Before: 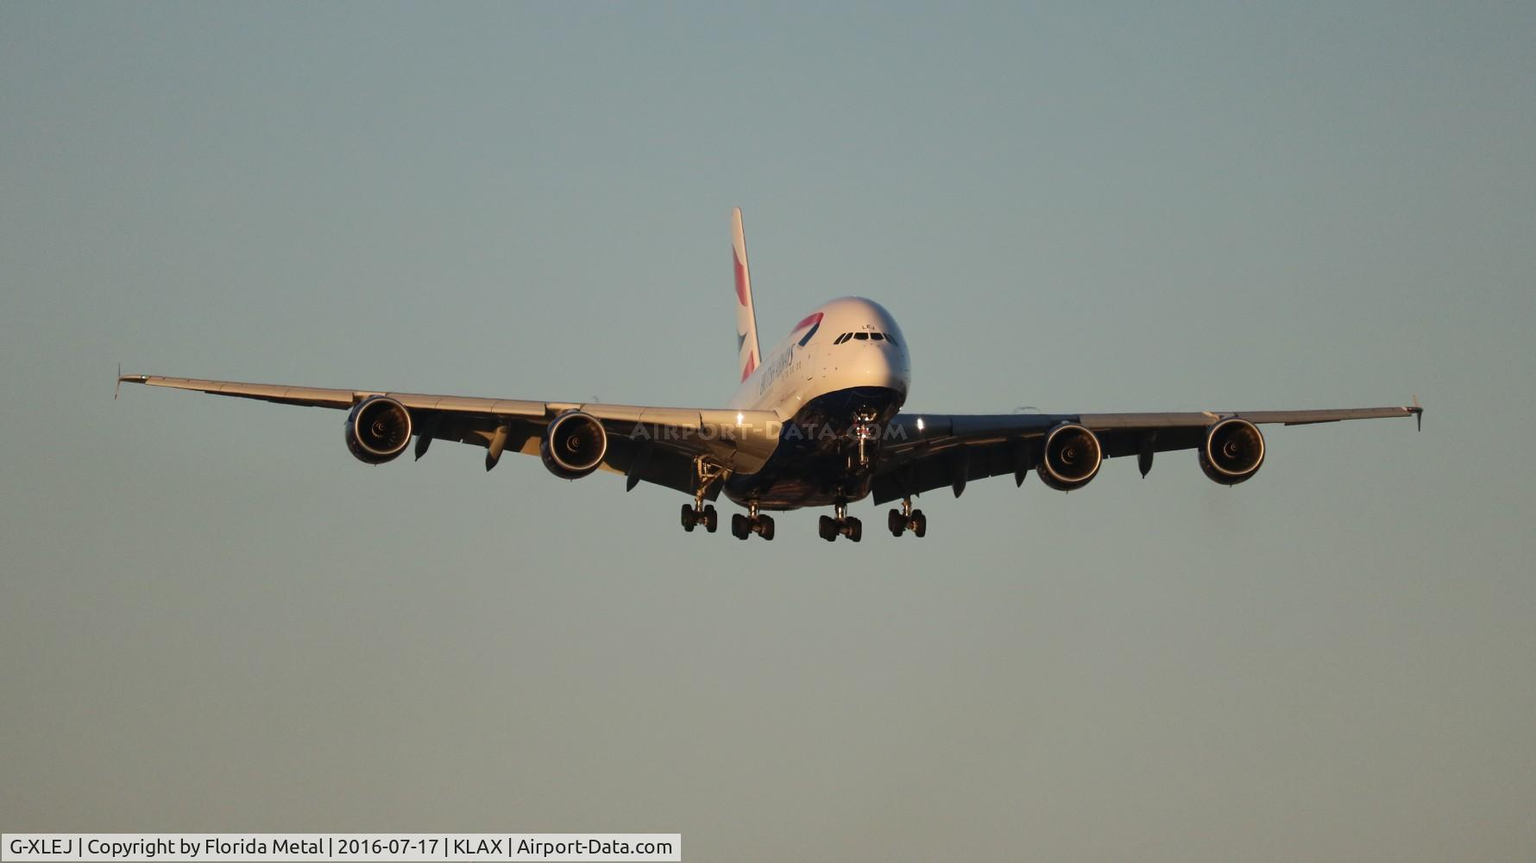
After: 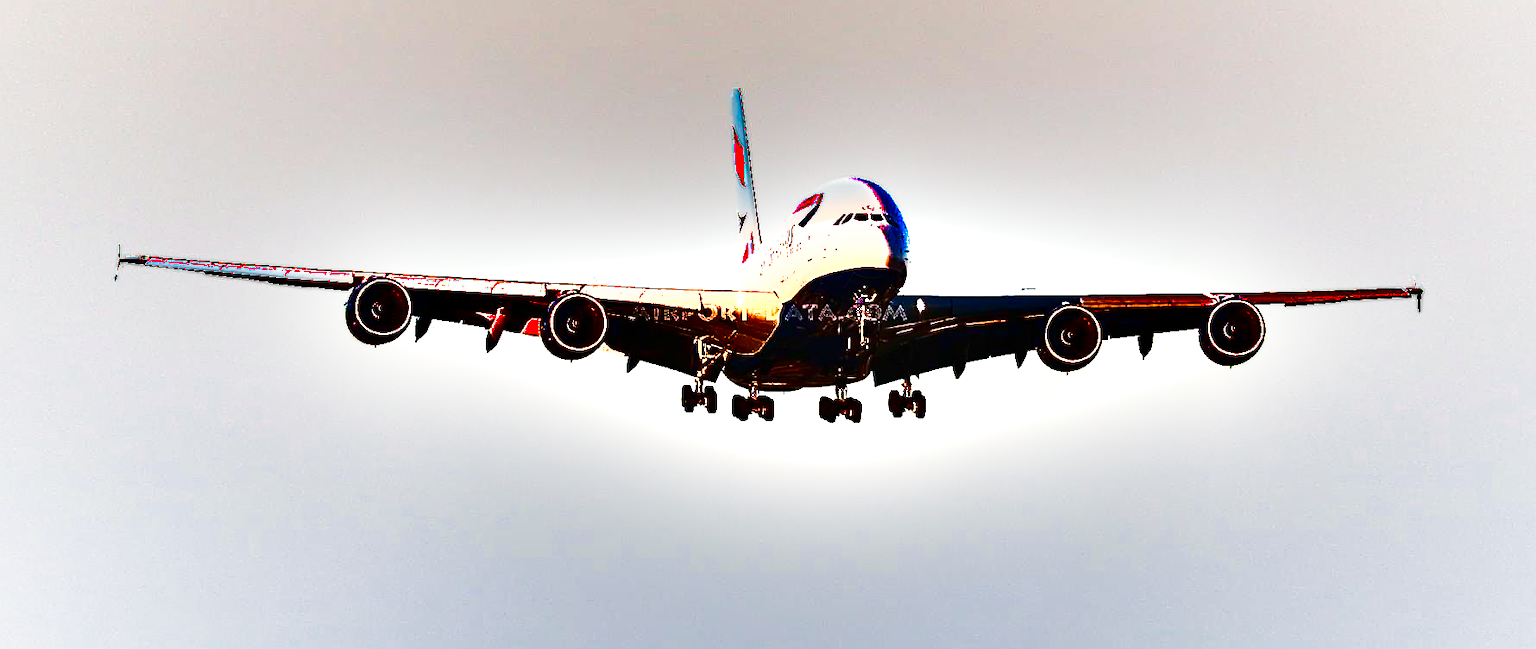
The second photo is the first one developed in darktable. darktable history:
contrast brightness saturation: contrast 0.306, brightness -0.075, saturation 0.168
sharpen: amount 1.984
crop: top 13.849%, bottom 10.762%
exposure: black level correction 0, exposure 1.991 EV, compensate exposure bias true, compensate highlight preservation false
color balance rgb: highlights gain › chroma 1.526%, highlights gain › hue 309.04°, perceptual saturation grading › global saturation 19.602%, perceptual brilliance grading › global brilliance 14.236%, perceptual brilliance grading › shadows -34.451%, global vibrance 20%
color zones: curves: ch0 [(0, 0.5) (0.143, 0.5) (0.286, 0.5) (0.429, 0.495) (0.571, 0.437) (0.714, 0.44) (0.857, 0.496) (1, 0.5)], mix 101.76%
shadows and highlights: shadows 20.91, highlights -82.09, highlights color adjustment 89.76%, soften with gaussian
